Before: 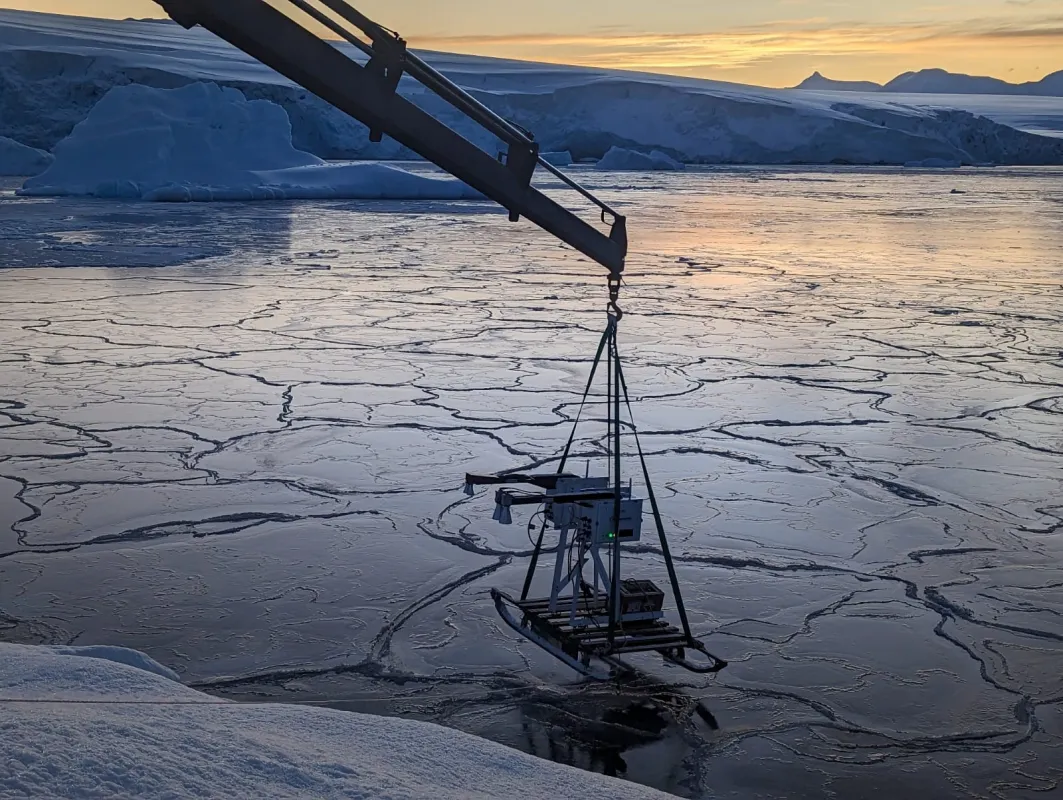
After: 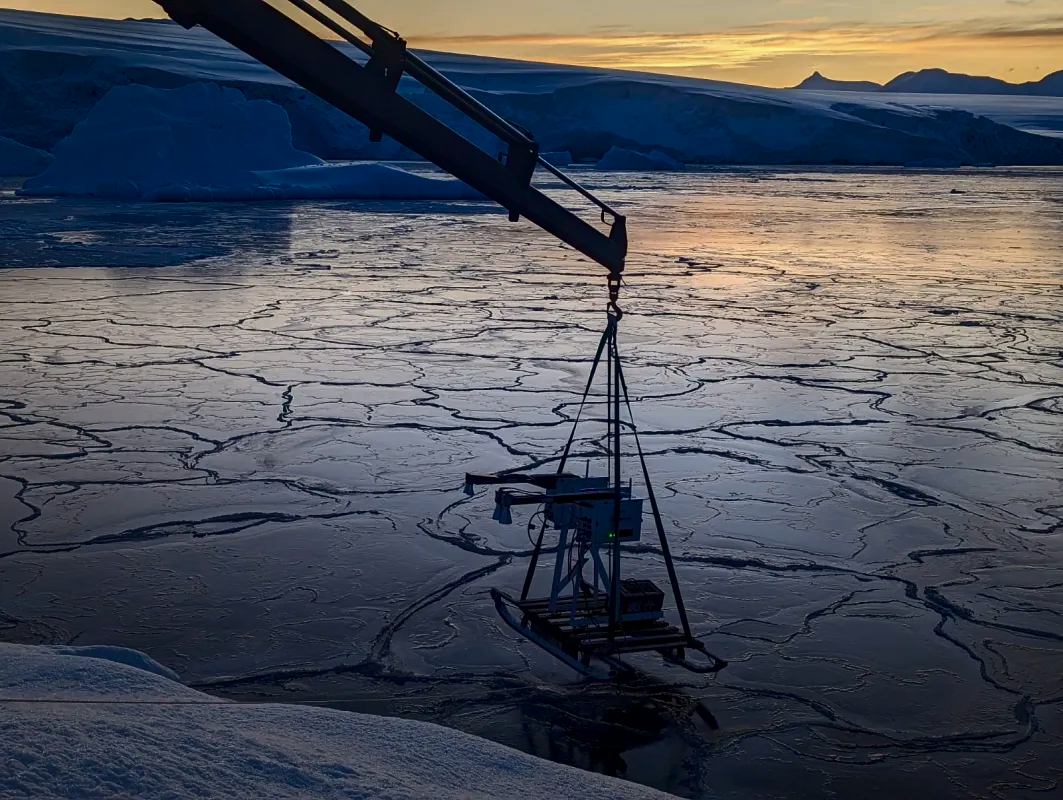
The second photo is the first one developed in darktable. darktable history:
contrast brightness saturation: contrast 0.096, brightness -0.272, saturation 0.141
local contrast: mode bilateral grid, contrast 20, coarseness 50, detail 102%, midtone range 0.2
